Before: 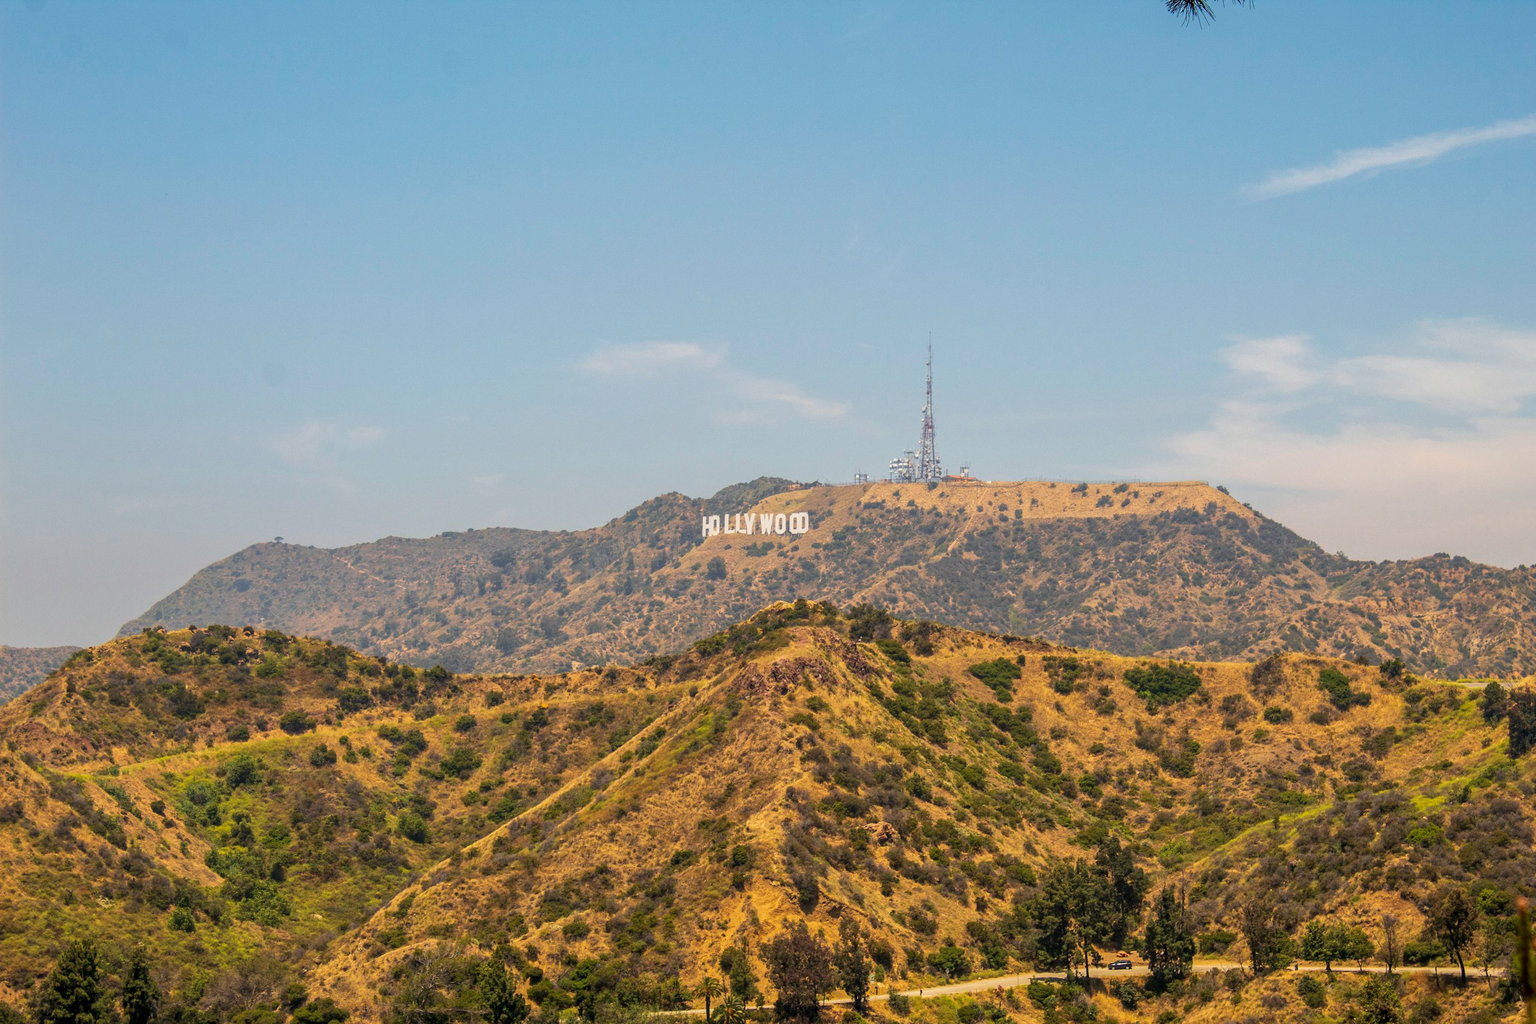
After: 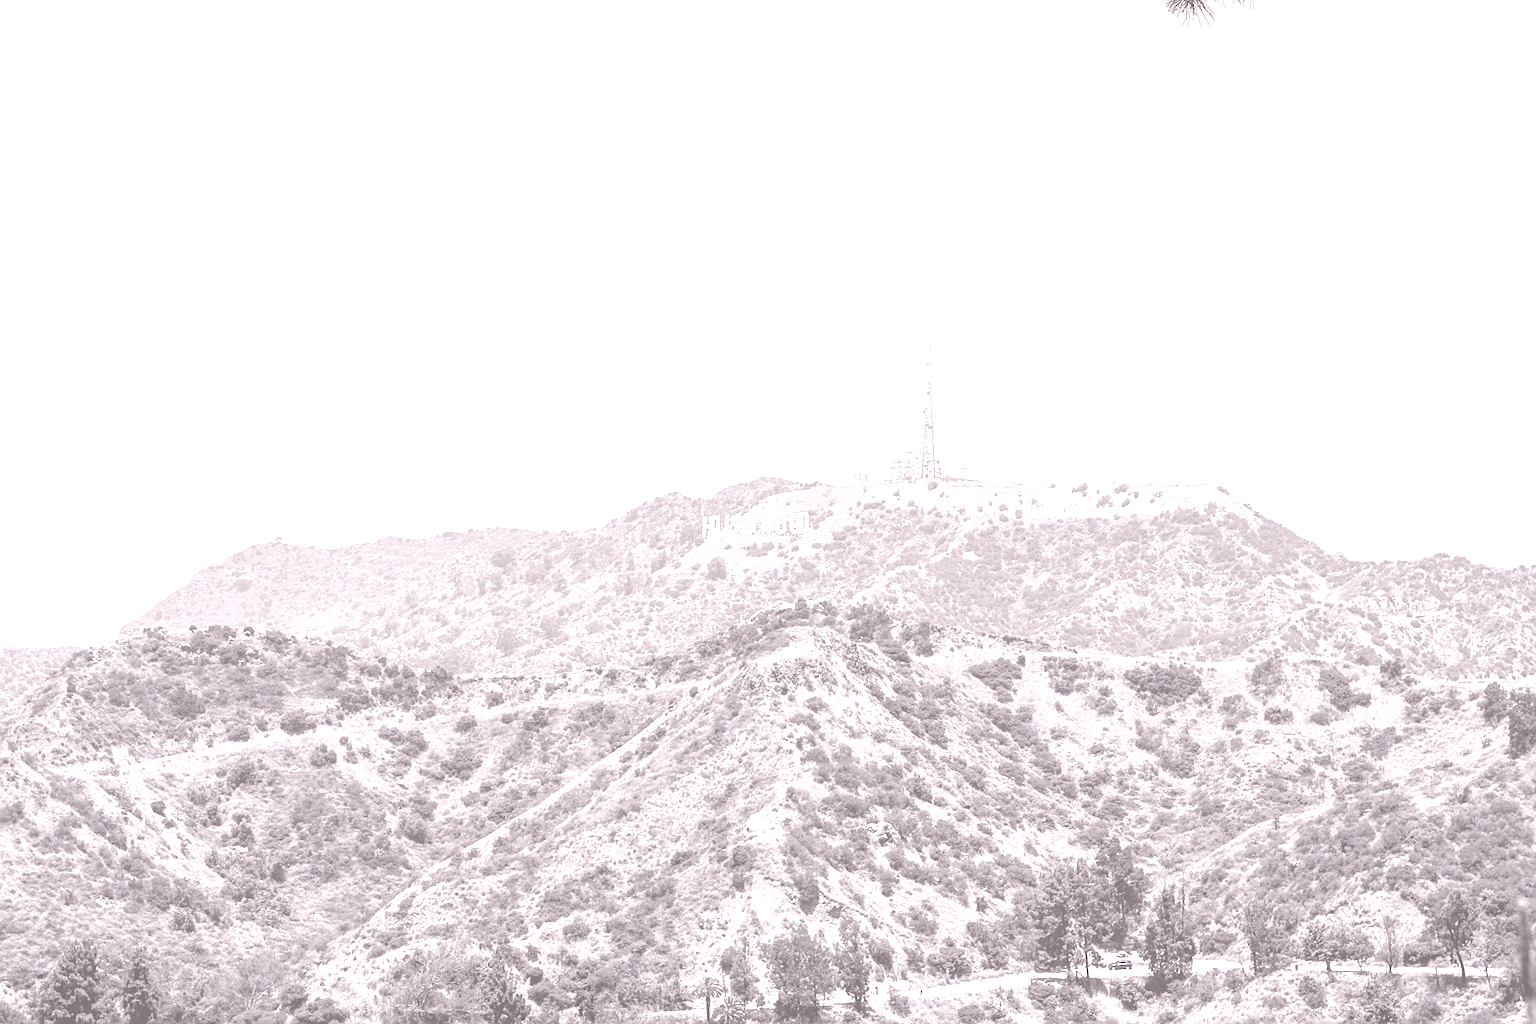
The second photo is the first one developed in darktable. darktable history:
sharpen: on, module defaults
grain: coarseness 0.09 ISO, strength 10%
colorize: hue 25.2°, saturation 83%, source mix 82%, lightness 79%, version 1
